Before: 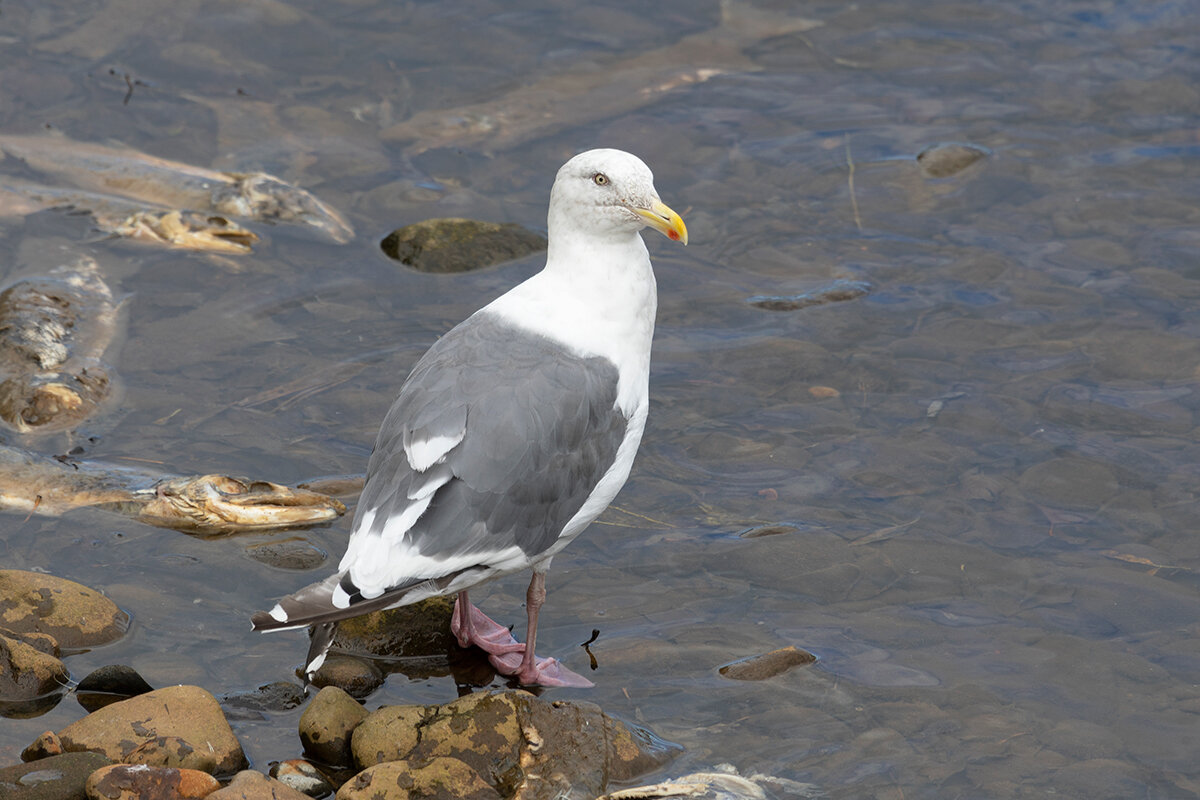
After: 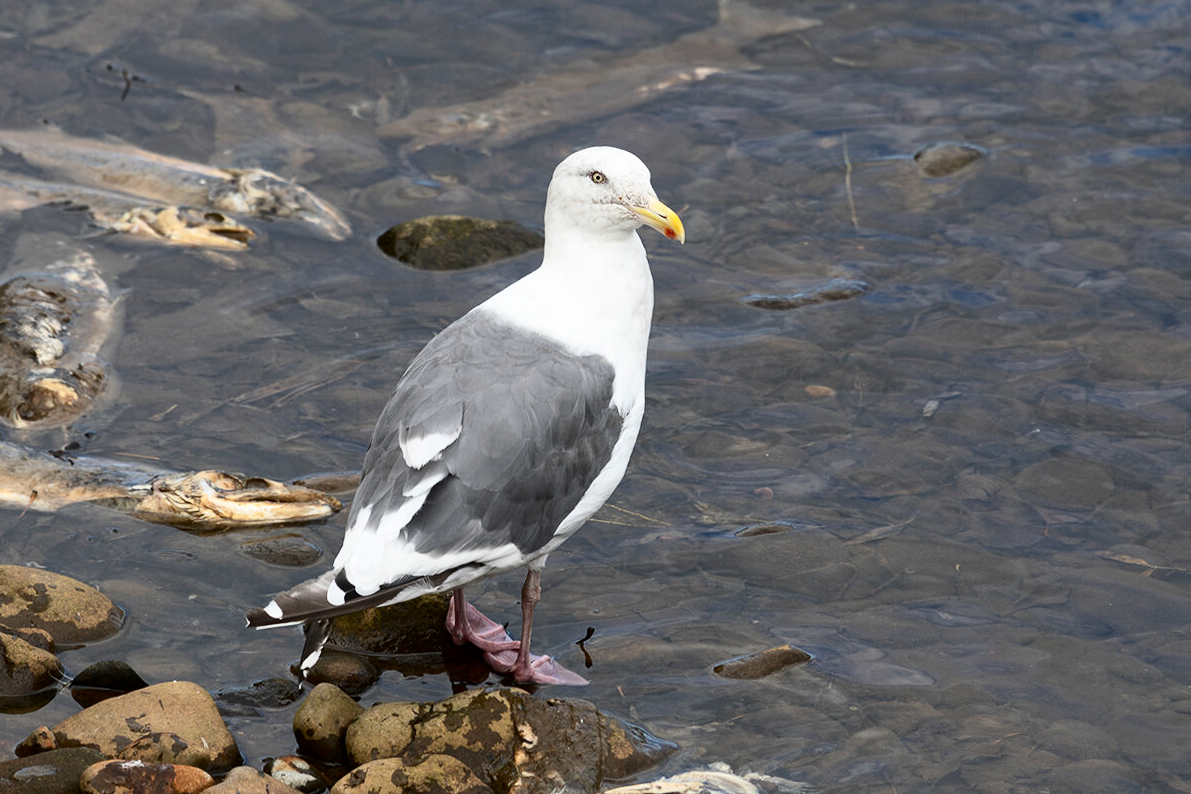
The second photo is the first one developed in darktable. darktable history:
crop and rotate: angle -0.279°
contrast brightness saturation: contrast 0.298
